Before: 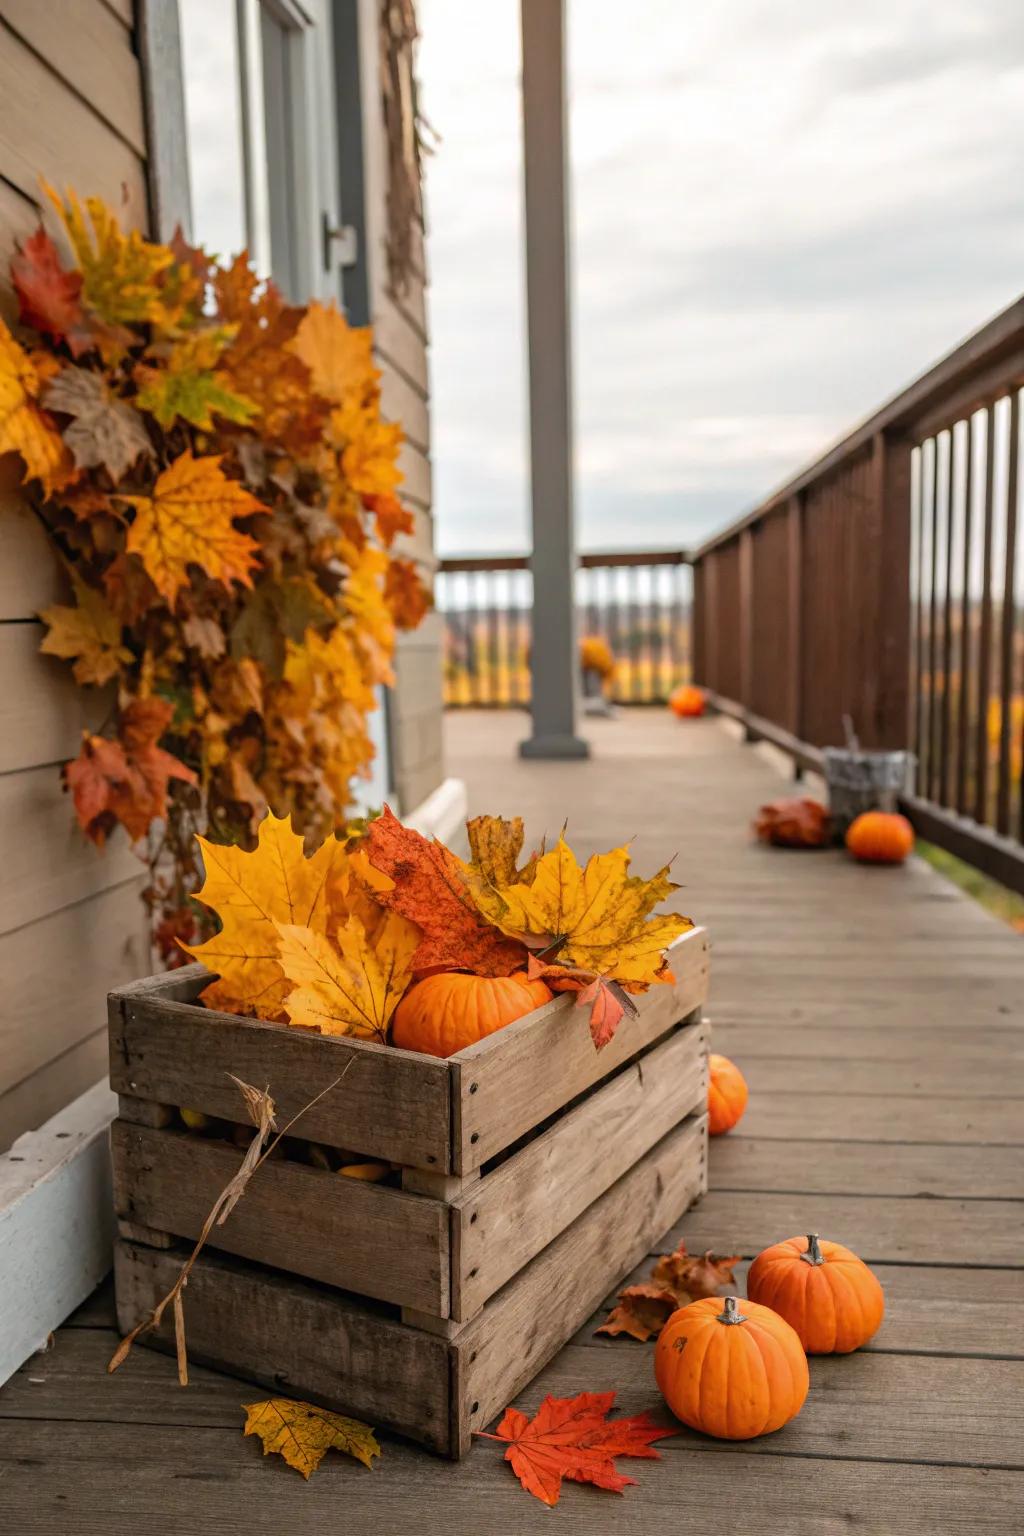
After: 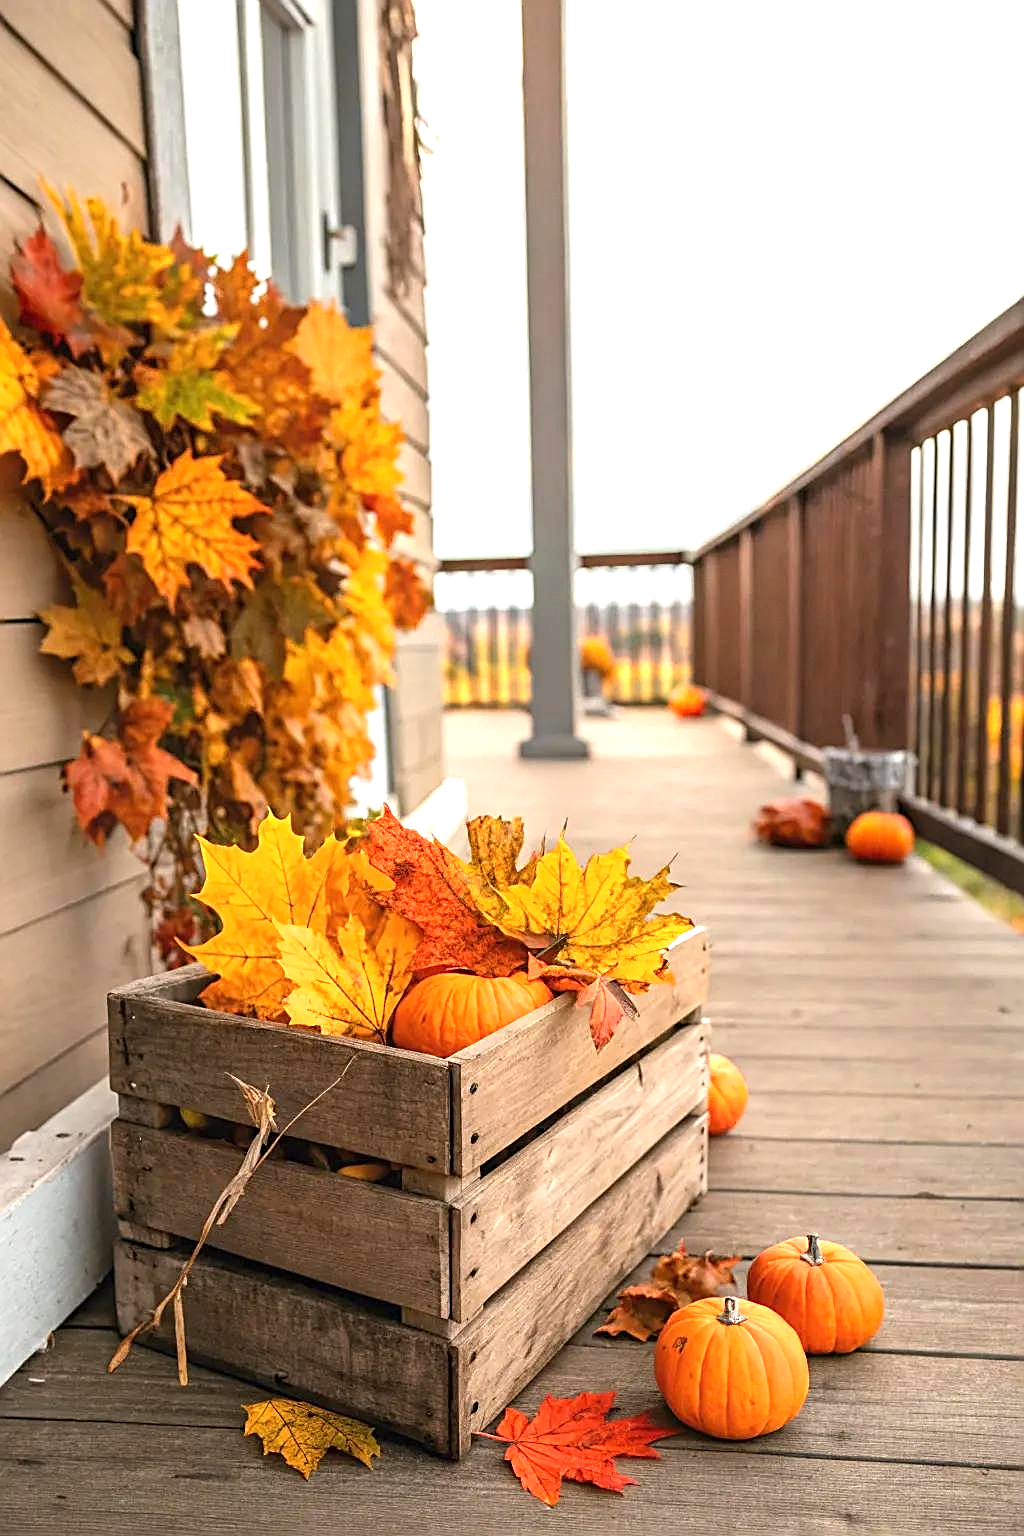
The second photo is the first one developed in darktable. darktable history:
exposure: black level correction 0, exposure 0.952 EV, compensate highlight preservation false
sharpen: amount 0.752
